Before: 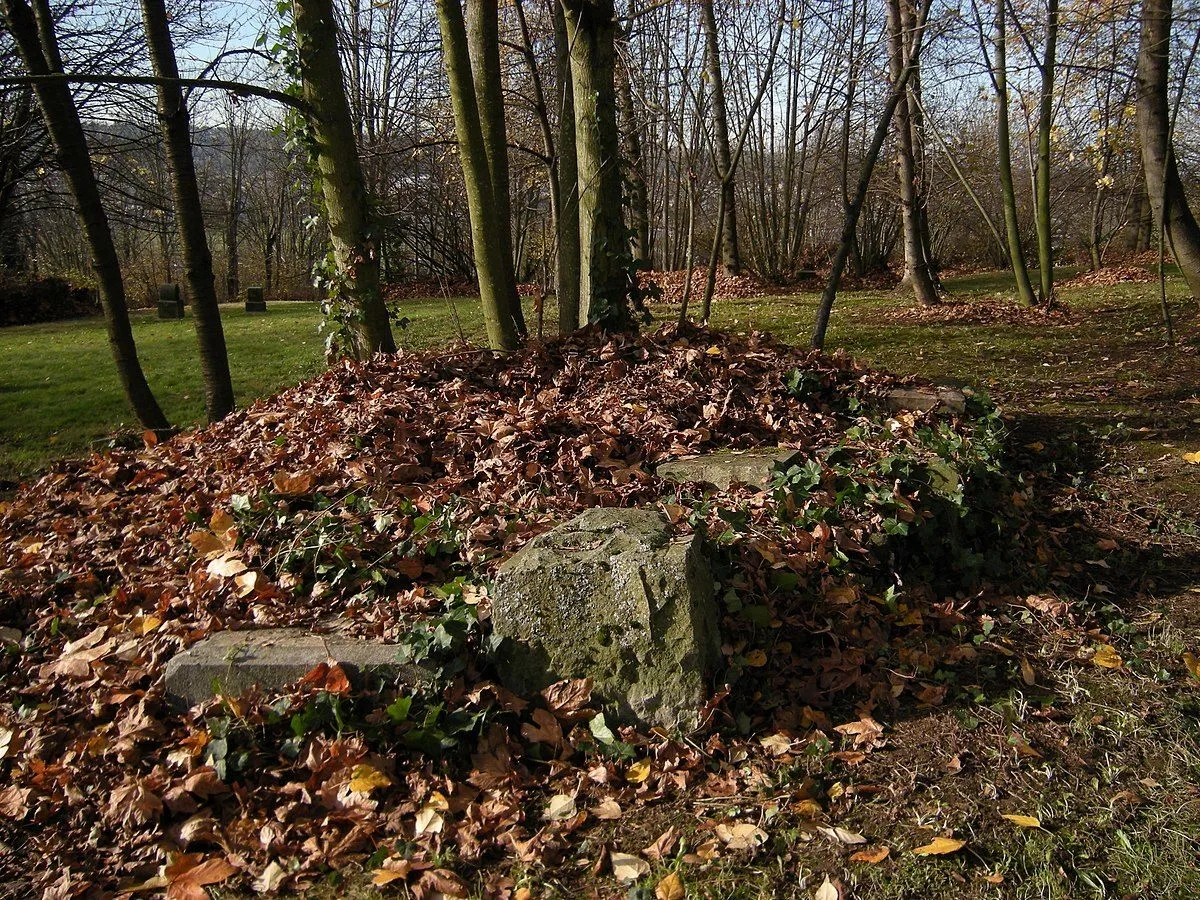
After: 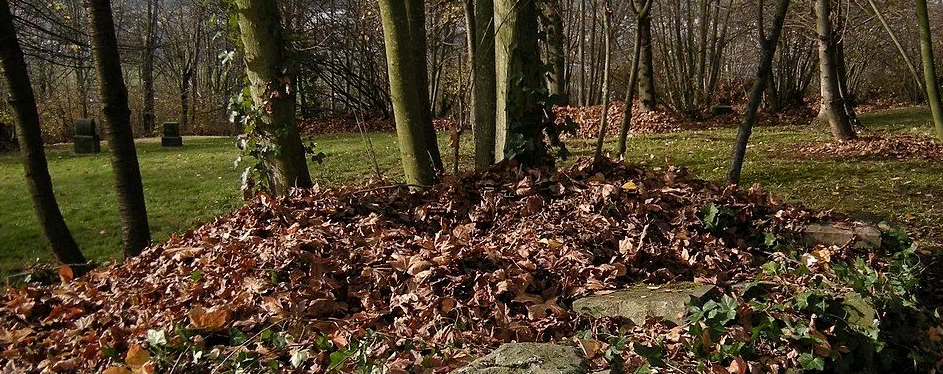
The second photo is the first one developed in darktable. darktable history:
crop: left 7.036%, top 18.398%, right 14.379%, bottom 40.043%
shadows and highlights: shadows 24.5, highlights -78.15, soften with gaussian
exposure: black level correction 0.001, compensate highlight preservation false
